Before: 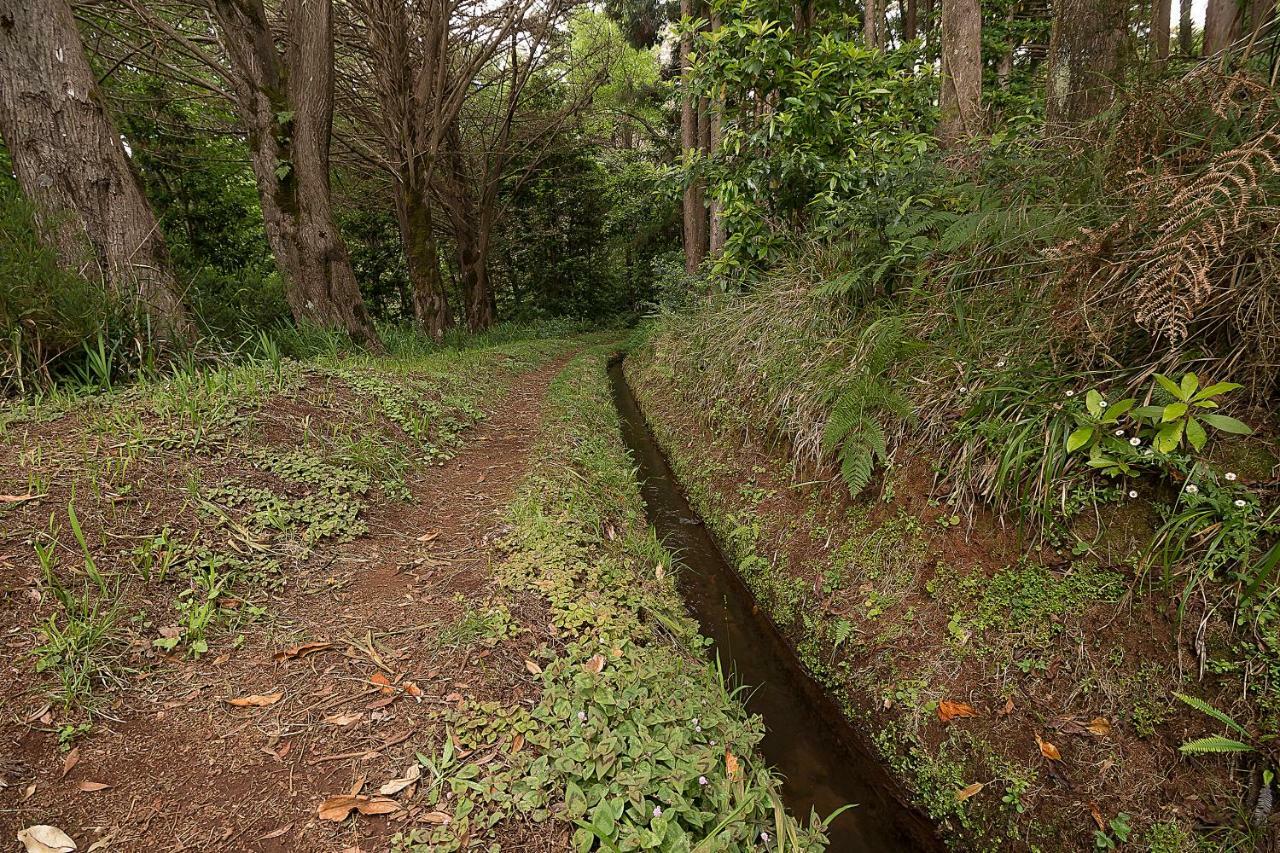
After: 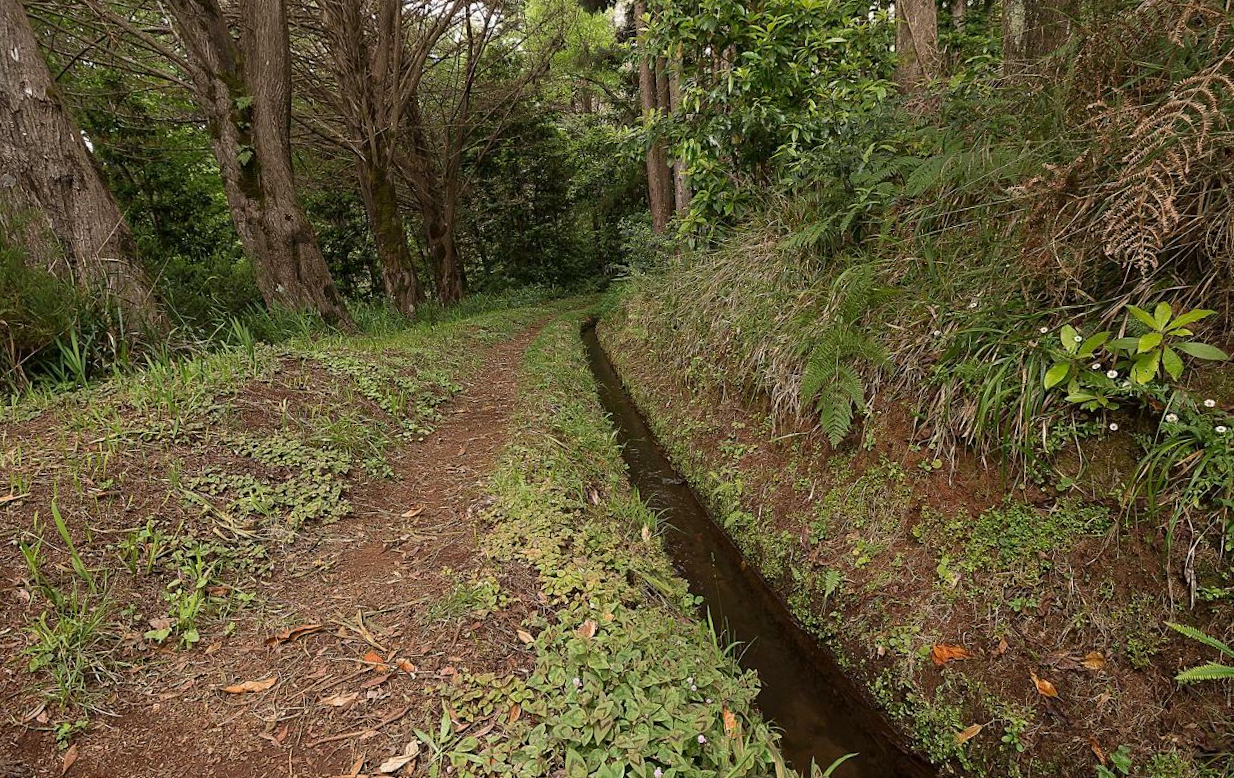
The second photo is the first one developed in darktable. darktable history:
rotate and perspective: rotation -3.52°, crop left 0.036, crop right 0.964, crop top 0.081, crop bottom 0.919
